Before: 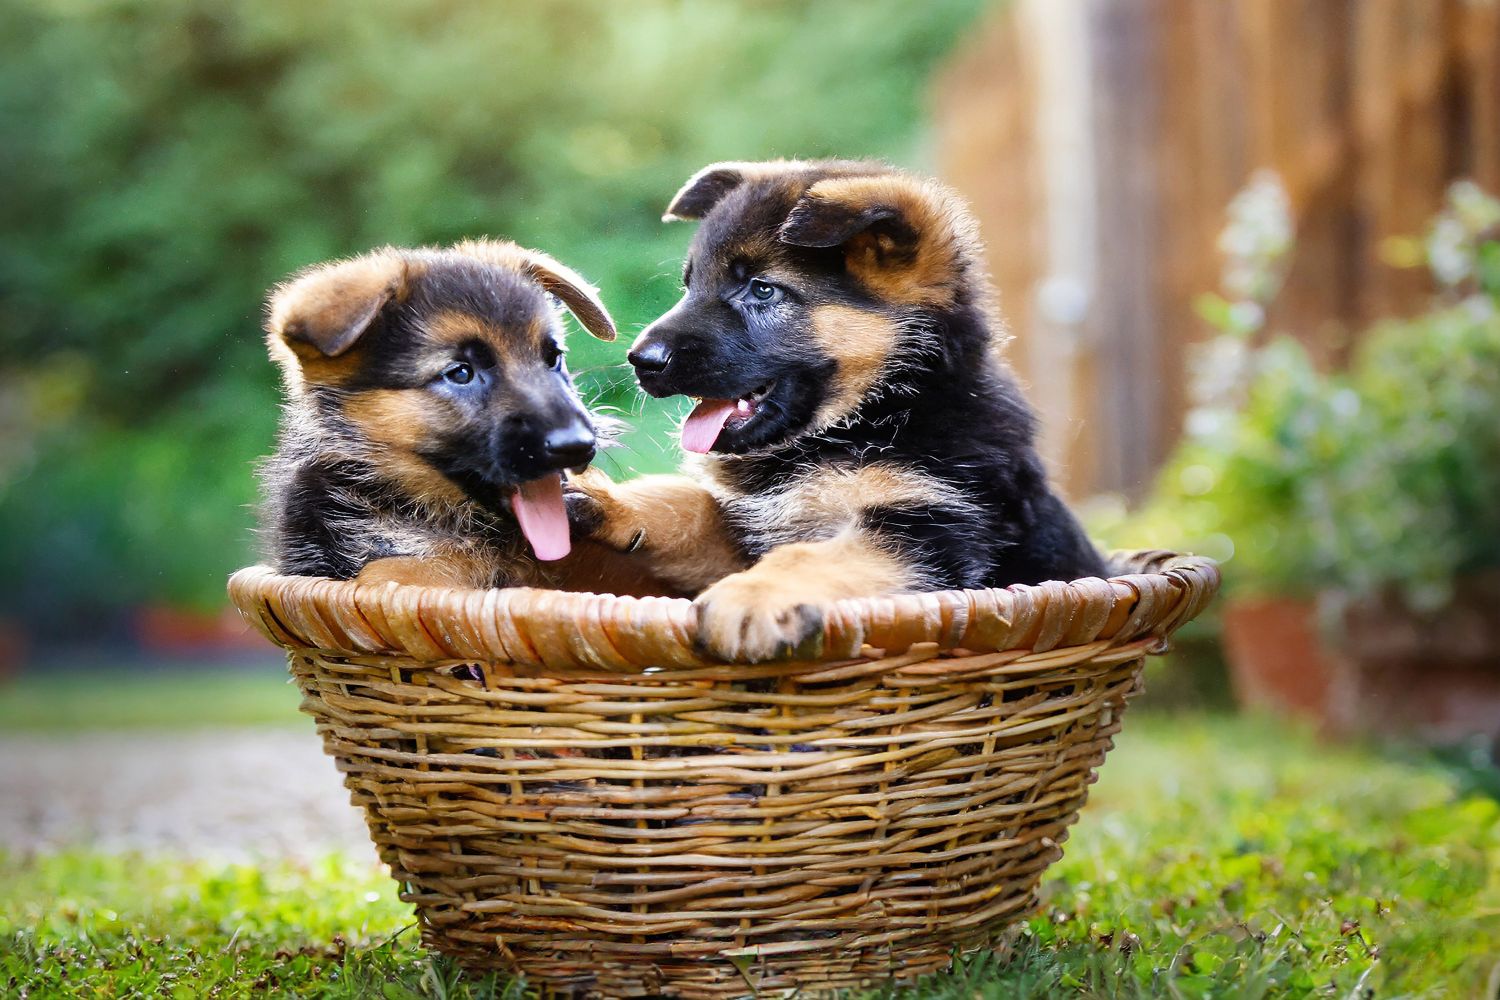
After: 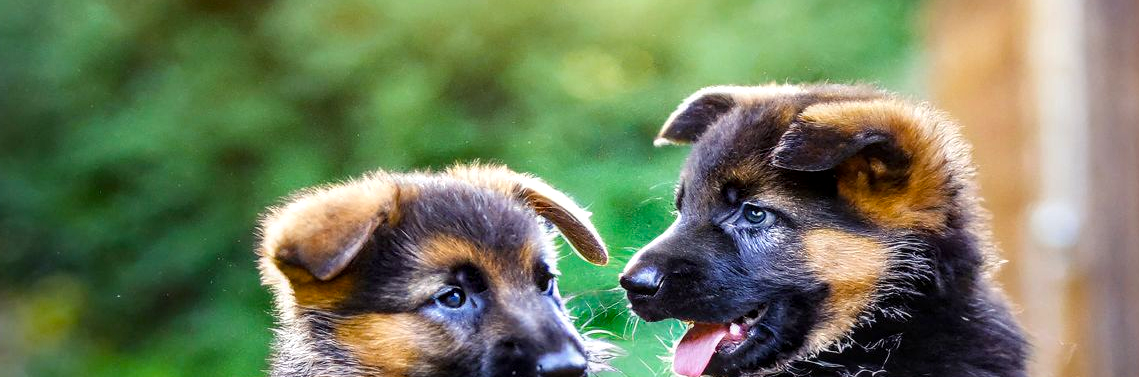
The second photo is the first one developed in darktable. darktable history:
crop: left 0.559%, top 7.646%, right 23.507%, bottom 54.578%
local contrast: detail 130%
color balance rgb: shadows lift › chroma 3.031%, shadows lift › hue 278.22°, perceptual saturation grading › global saturation 19.83%, global vibrance 20%
